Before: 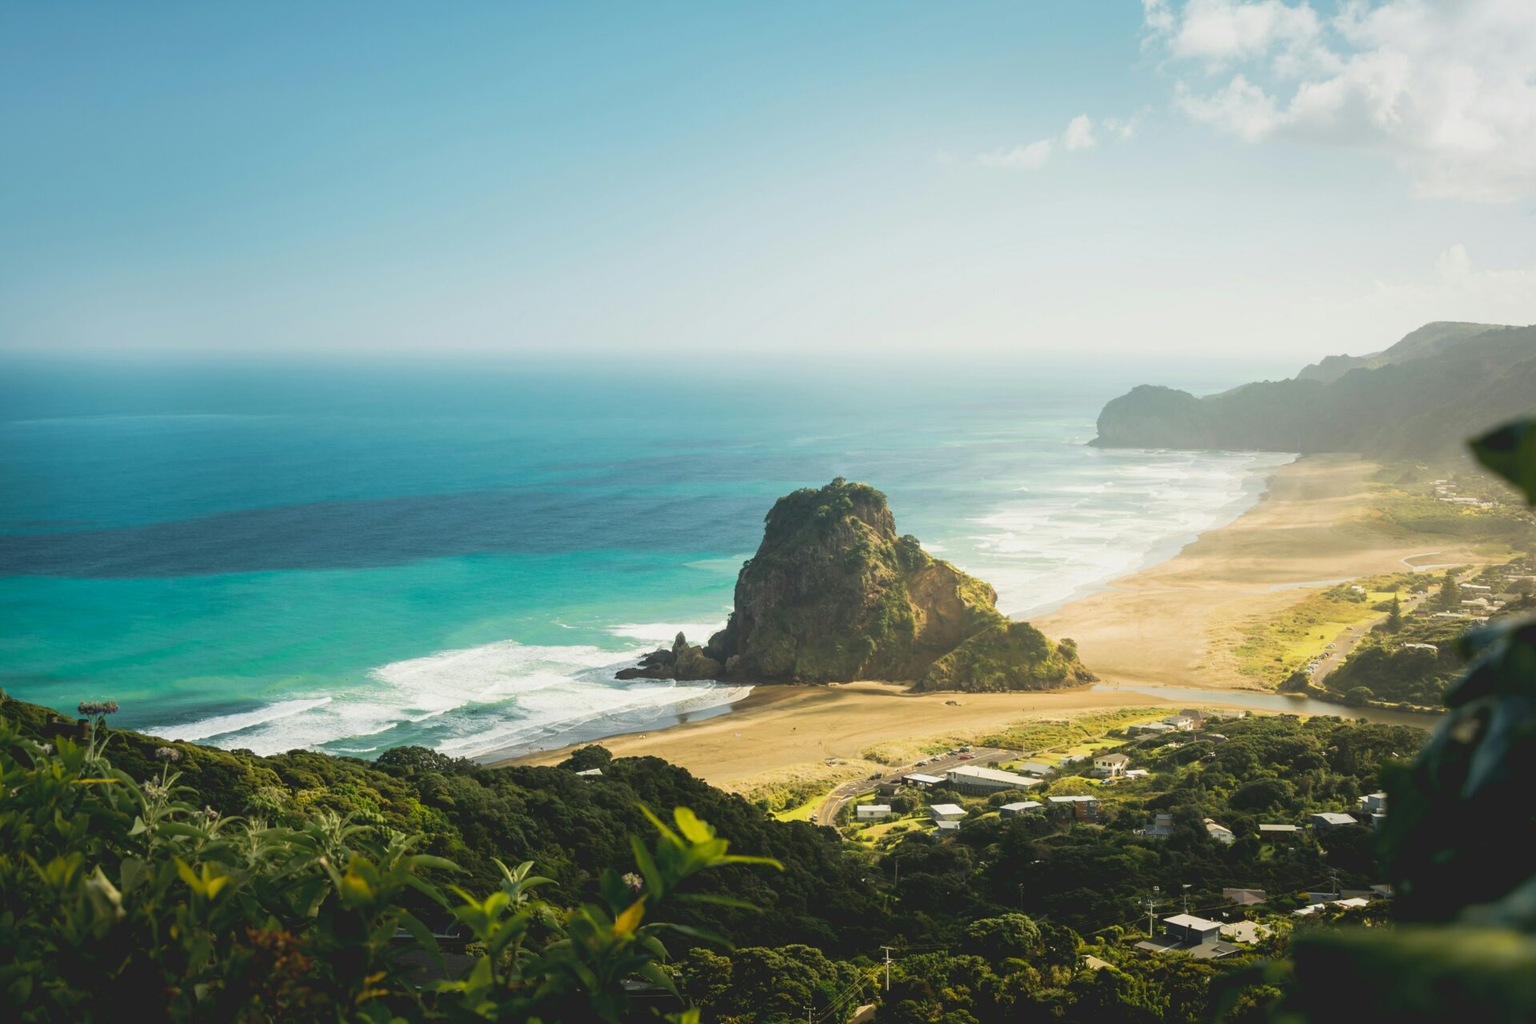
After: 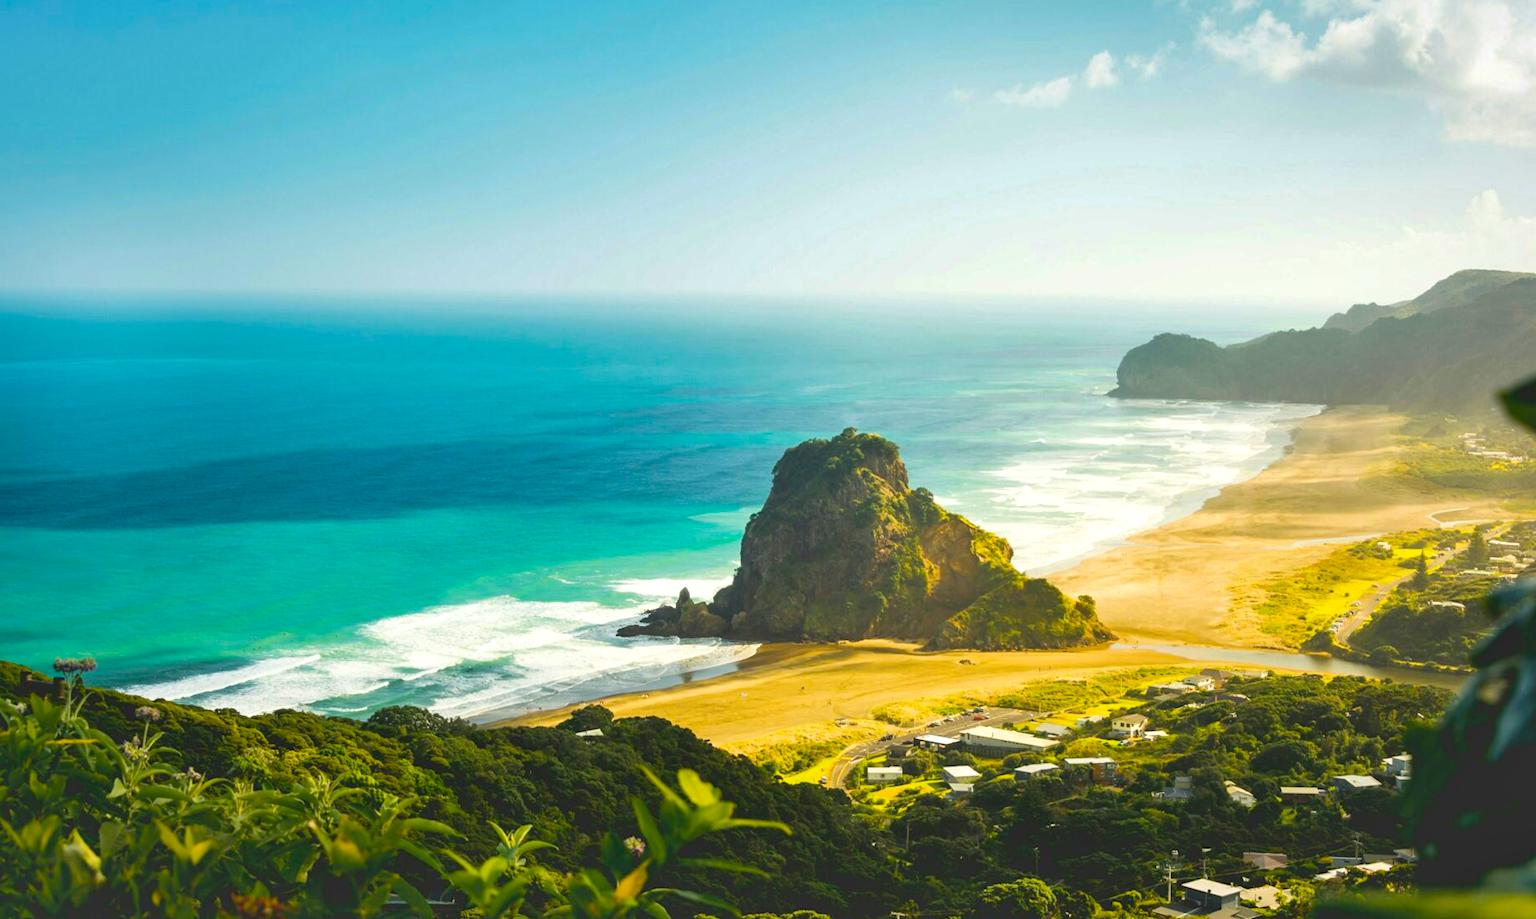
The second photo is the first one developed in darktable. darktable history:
crop: left 1.507%, top 6.147%, right 1.379%, bottom 6.637%
shadows and highlights: soften with gaussian
exposure: black level correction 0.001, exposure 0.3 EV, compensate highlight preservation false
rotate and perspective: rotation 0.174°, lens shift (vertical) 0.013, lens shift (horizontal) 0.019, shear 0.001, automatic cropping original format, crop left 0.007, crop right 0.991, crop top 0.016, crop bottom 0.997
color balance rgb: linear chroma grading › global chroma 15%, perceptual saturation grading › global saturation 30%
